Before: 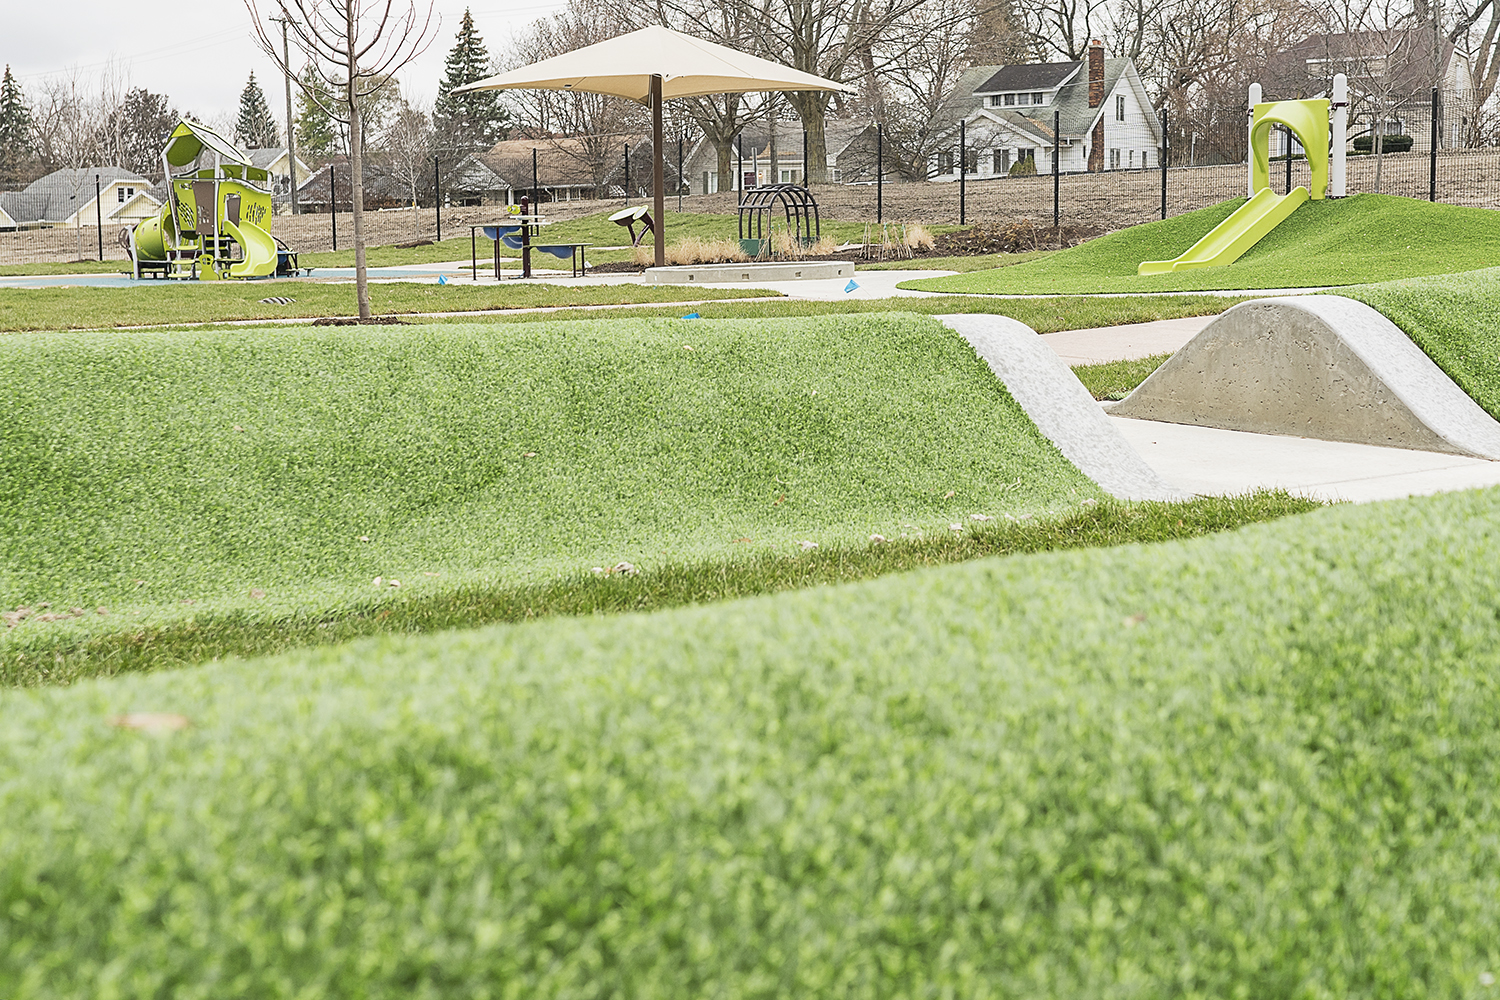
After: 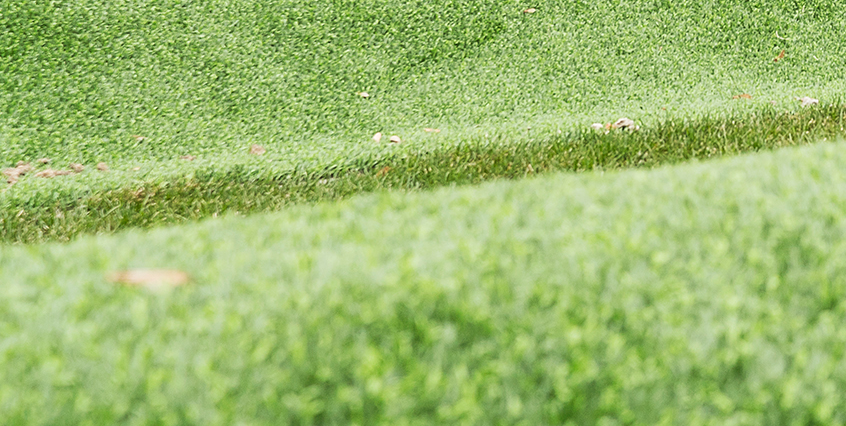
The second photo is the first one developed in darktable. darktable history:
exposure: exposure 0.081 EV, compensate highlight preservation false
crop: top 44.483%, right 43.593%, bottom 12.892%
